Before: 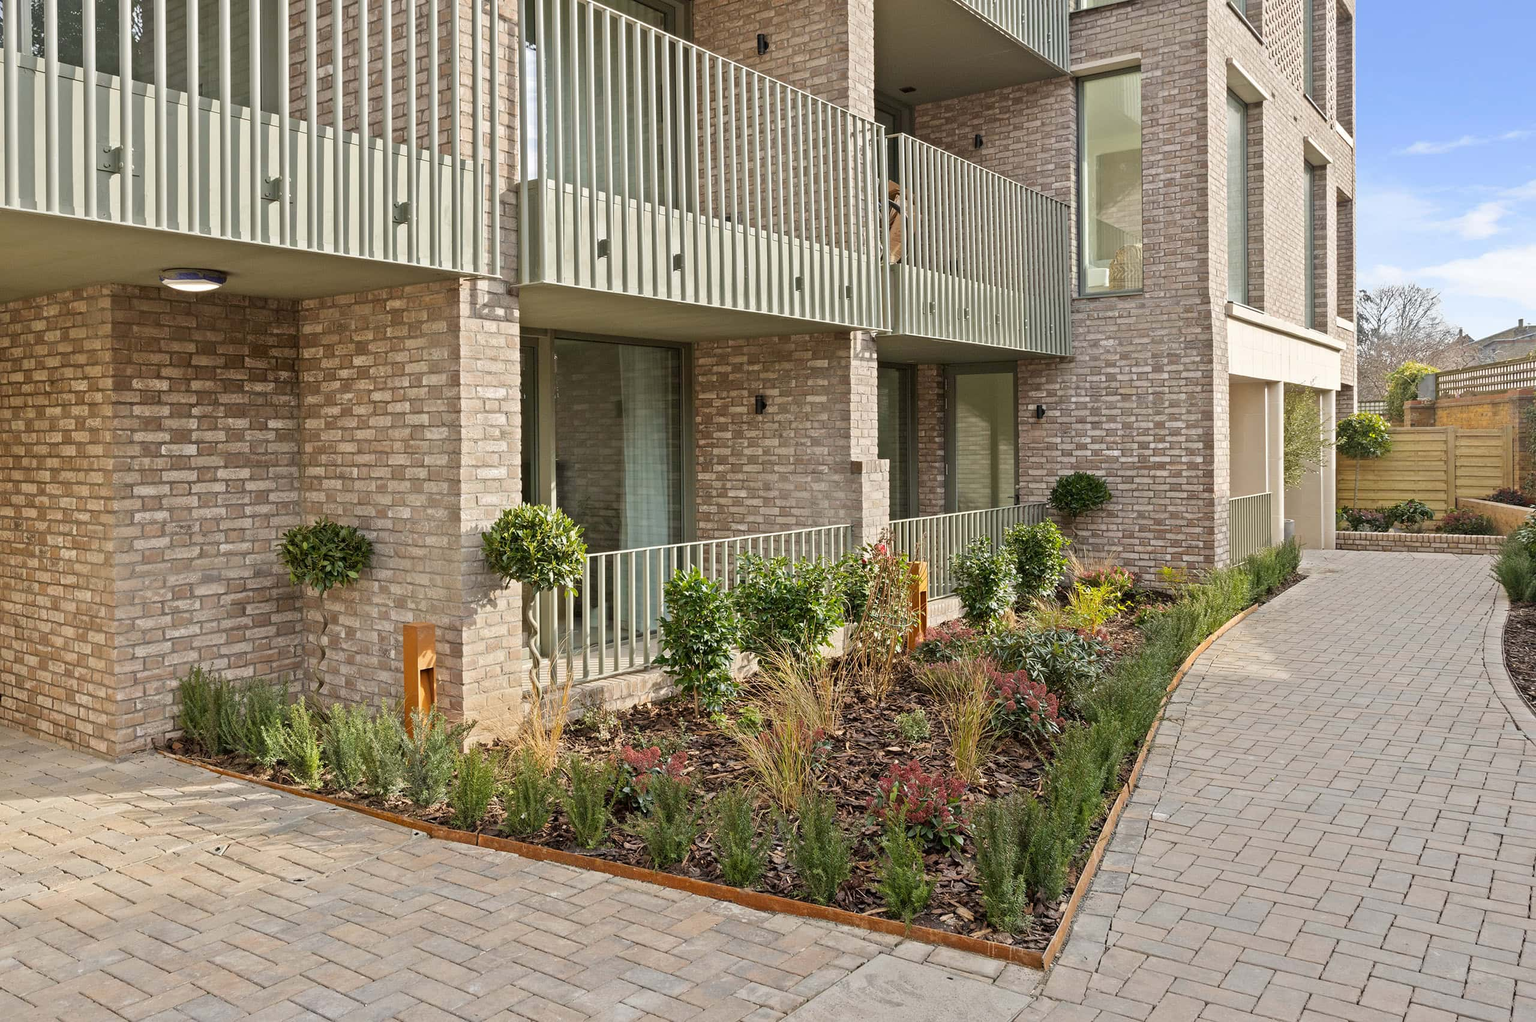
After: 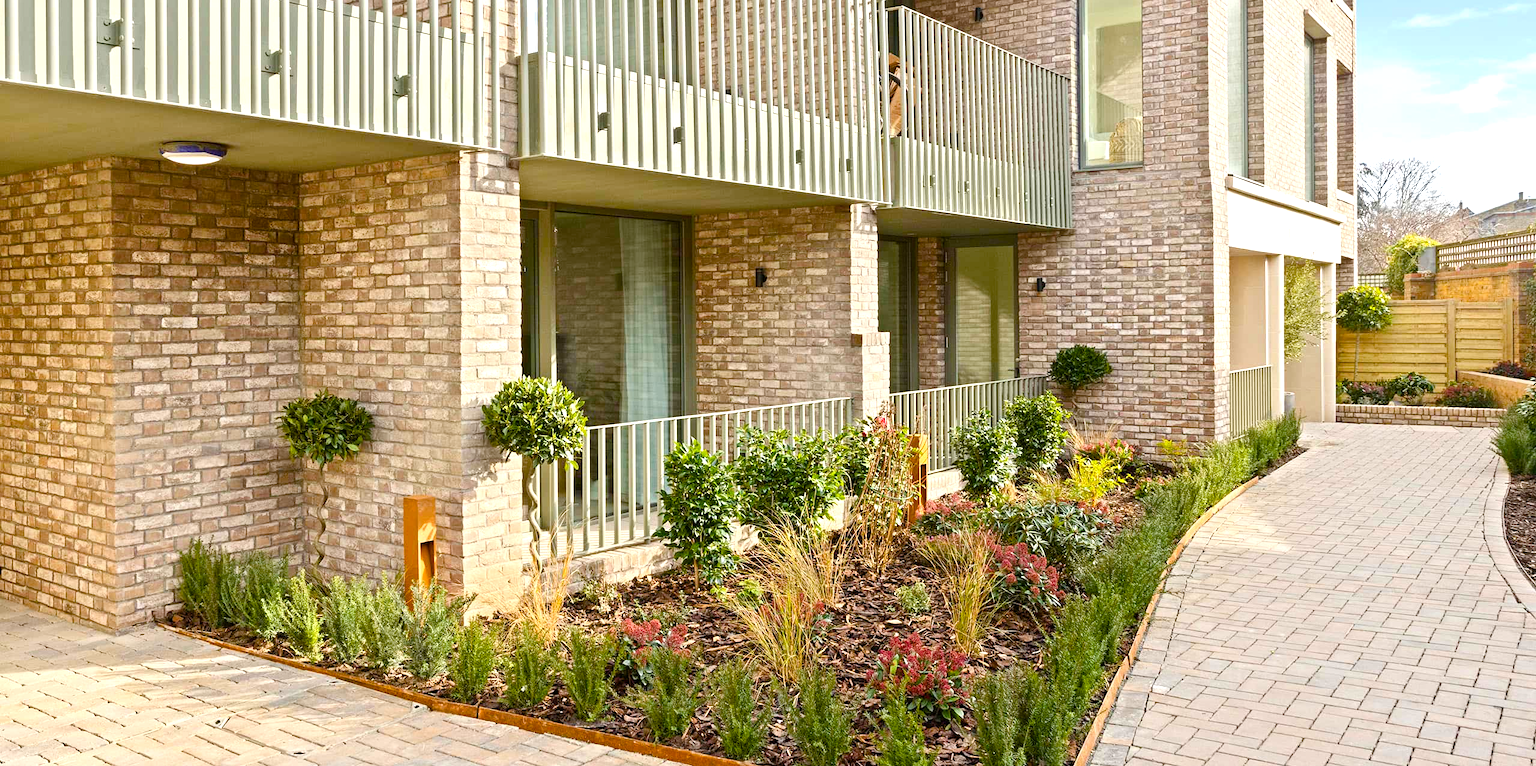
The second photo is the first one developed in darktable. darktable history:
color balance rgb: linear chroma grading › shadows -2.2%, linear chroma grading › highlights -15%, linear chroma grading › global chroma -10%, linear chroma grading › mid-tones -10%, perceptual saturation grading › global saturation 45%, perceptual saturation grading › highlights -50%, perceptual saturation grading › shadows 30%, perceptual brilliance grading › global brilliance 18%, global vibrance 45%
contrast brightness saturation: contrast 0.15, brightness 0.05
crop and rotate: top 12.5%, bottom 12.5%
